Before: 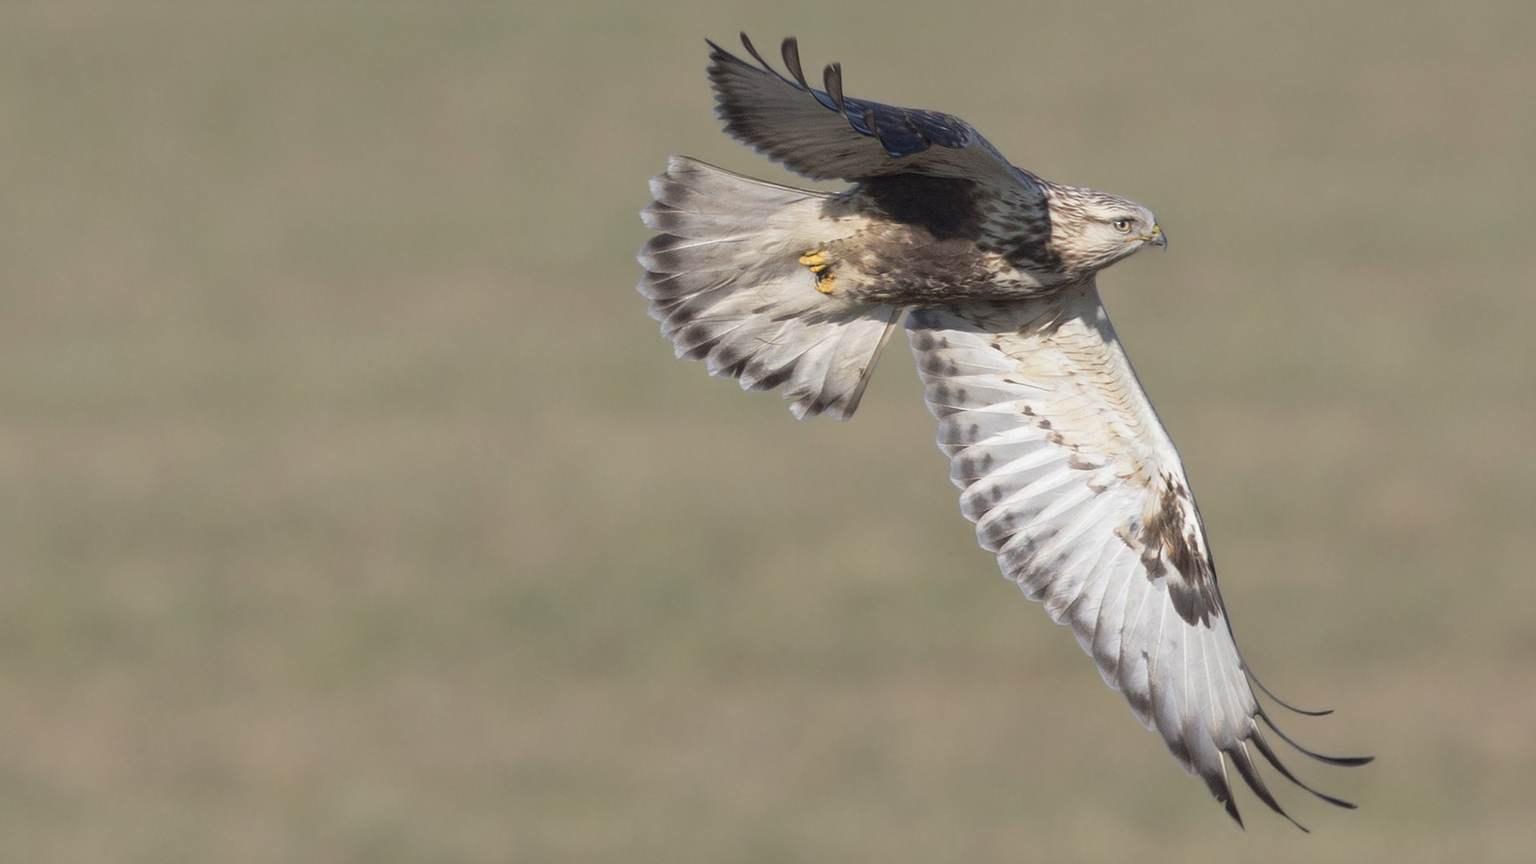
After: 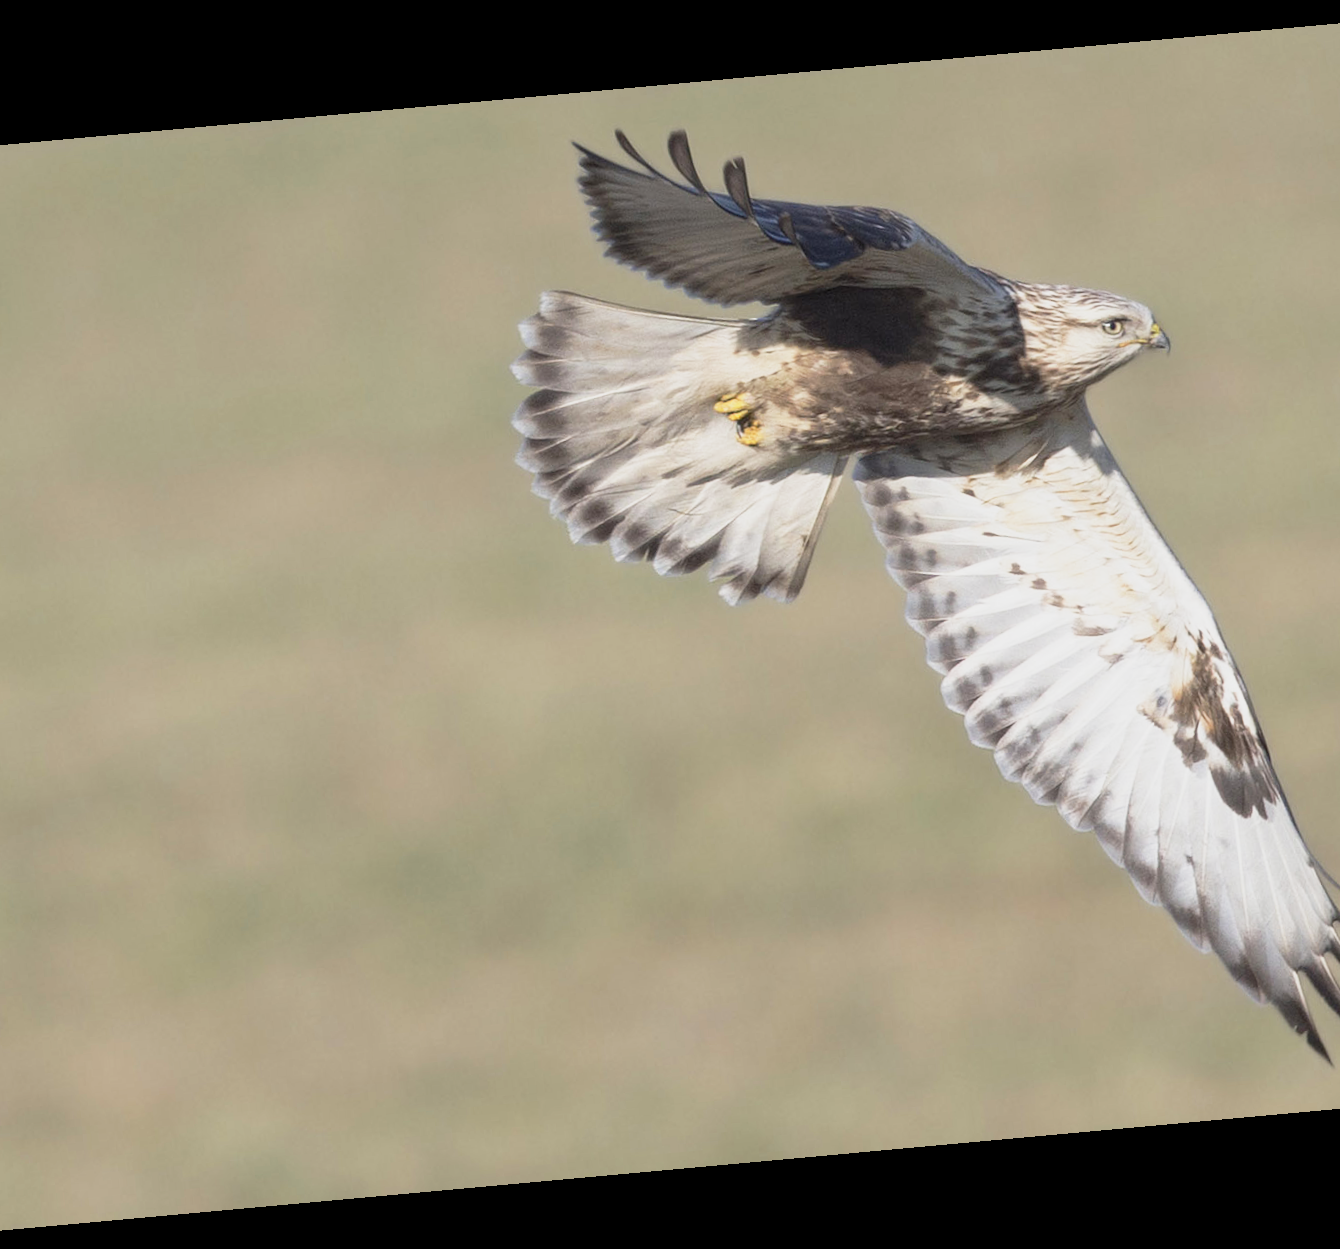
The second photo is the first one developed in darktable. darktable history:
rotate and perspective: rotation -5.2°, automatic cropping off
base curve: curves: ch0 [(0, 0) (0.088, 0.125) (0.176, 0.251) (0.354, 0.501) (0.613, 0.749) (1, 0.877)], preserve colors none
crop and rotate: left 15.446%, right 17.836%
